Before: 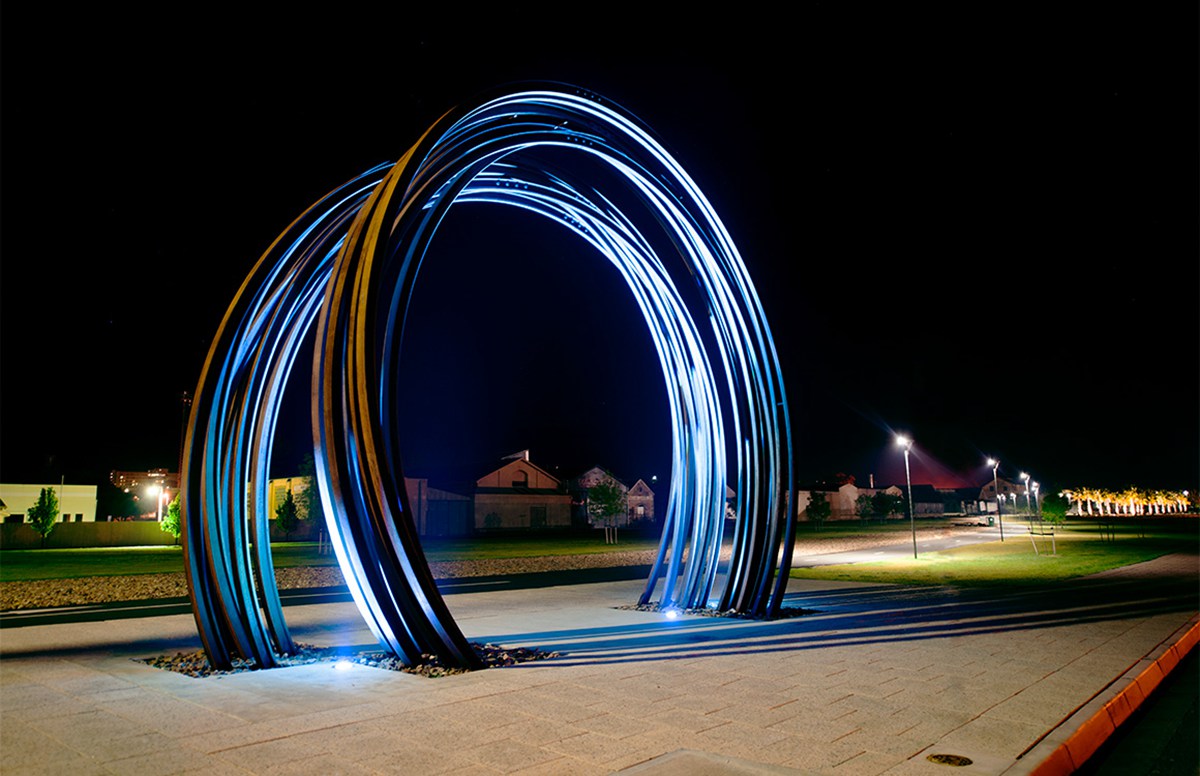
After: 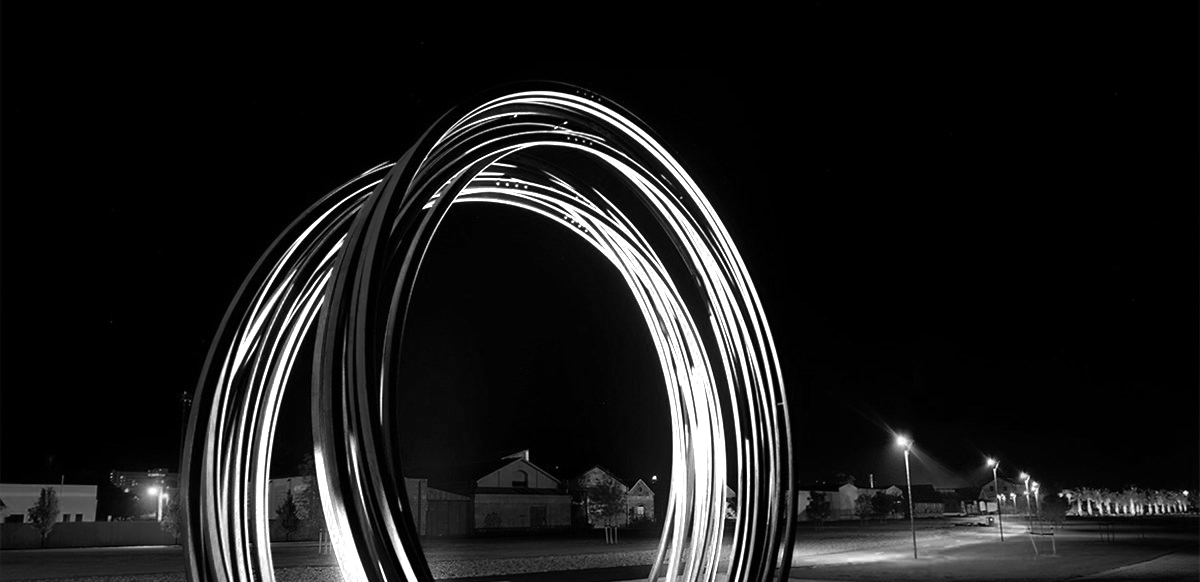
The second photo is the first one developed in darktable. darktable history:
color zones: curves: ch0 [(0.287, 0.048) (0.493, 0.484) (0.737, 0.816)]; ch1 [(0, 0) (0.143, 0) (0.286, 0) (0.429, 0) (0.571, 0) (0.714, 0) (0.857, 0)]
crop: bottom 24.988%
